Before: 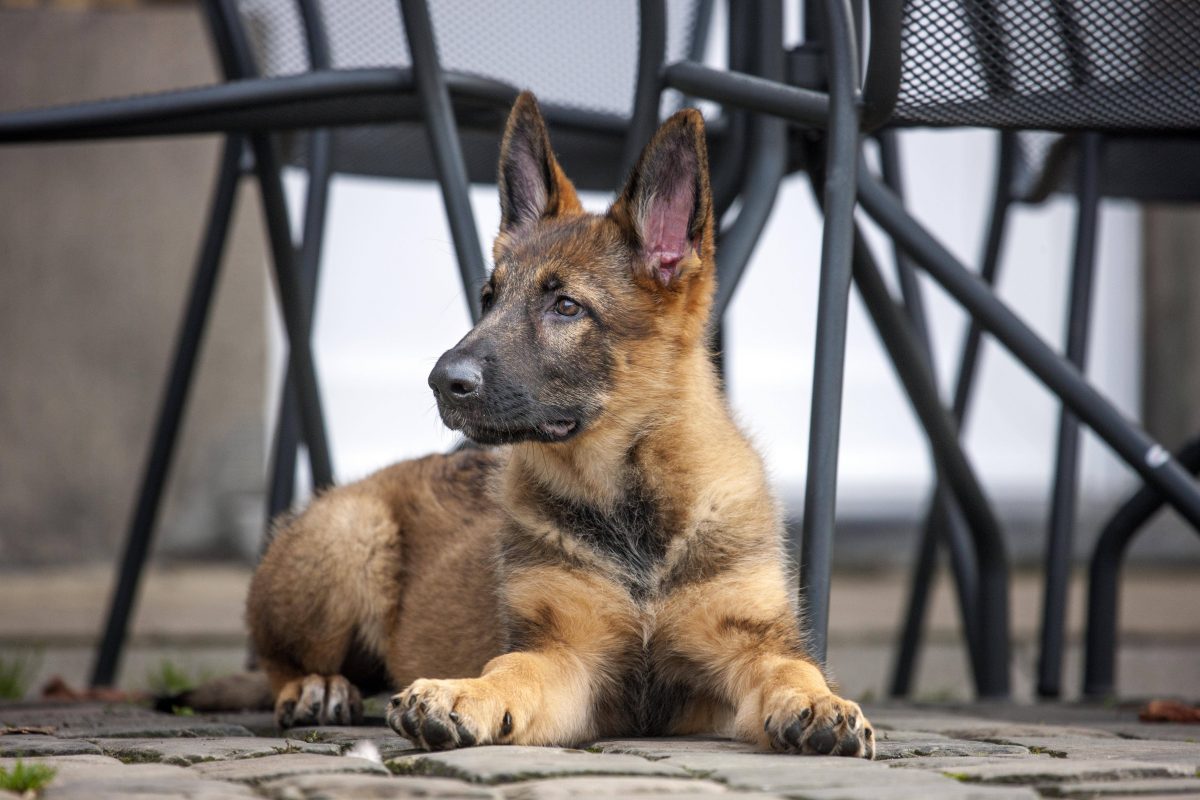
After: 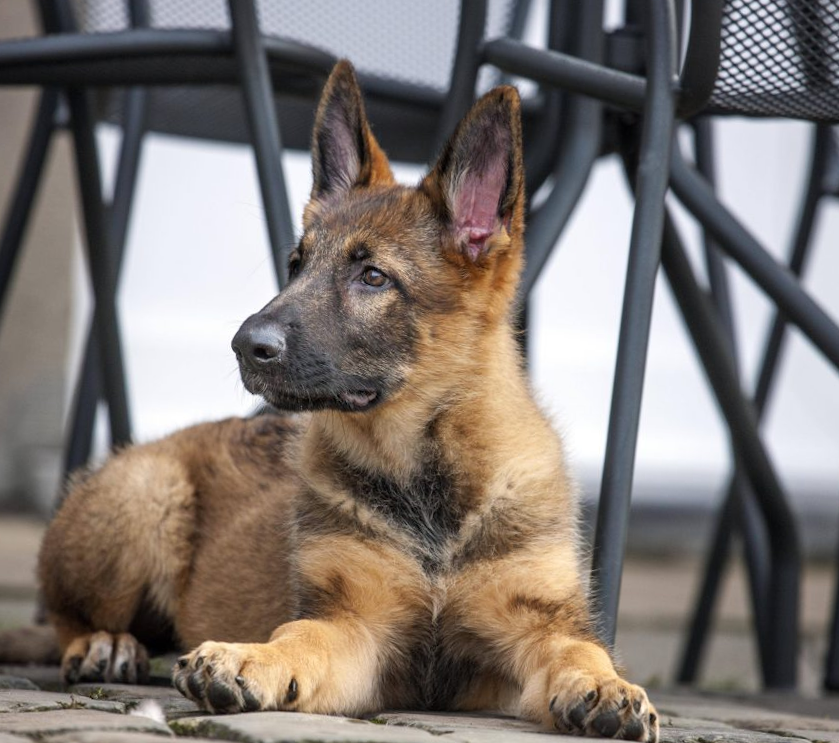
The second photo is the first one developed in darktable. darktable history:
crop and rotate: angle -2.94°, left 14.026%, top 0.033%, right 10.75%, bottom 0.041%
